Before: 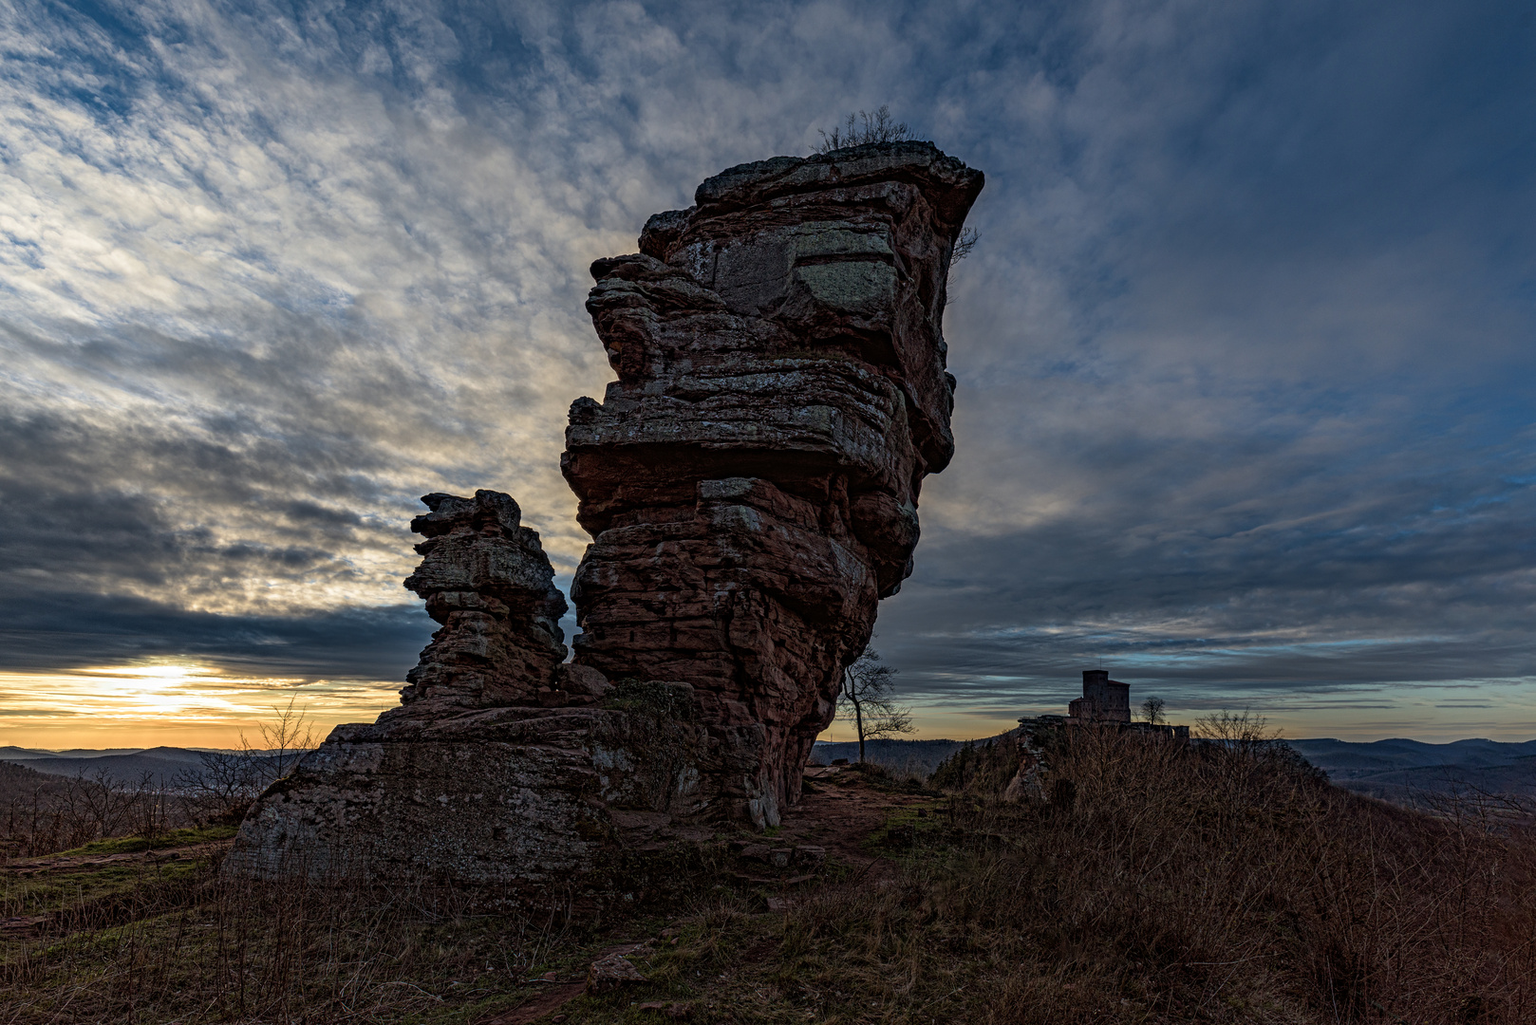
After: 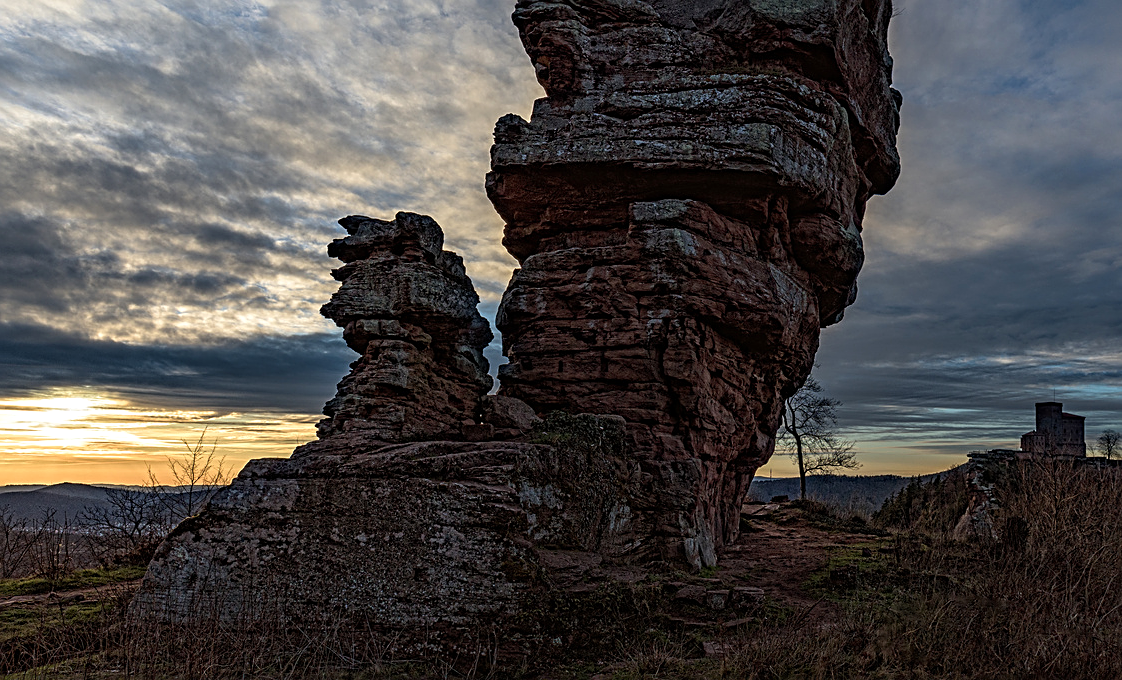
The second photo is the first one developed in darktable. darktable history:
exposure: exposure 0.154 EV, compensate highlight preservation false
sharpen: on, module defaults
crop: left 6.52%, top 28.171%, right 24.131%, bottom 8.86%
